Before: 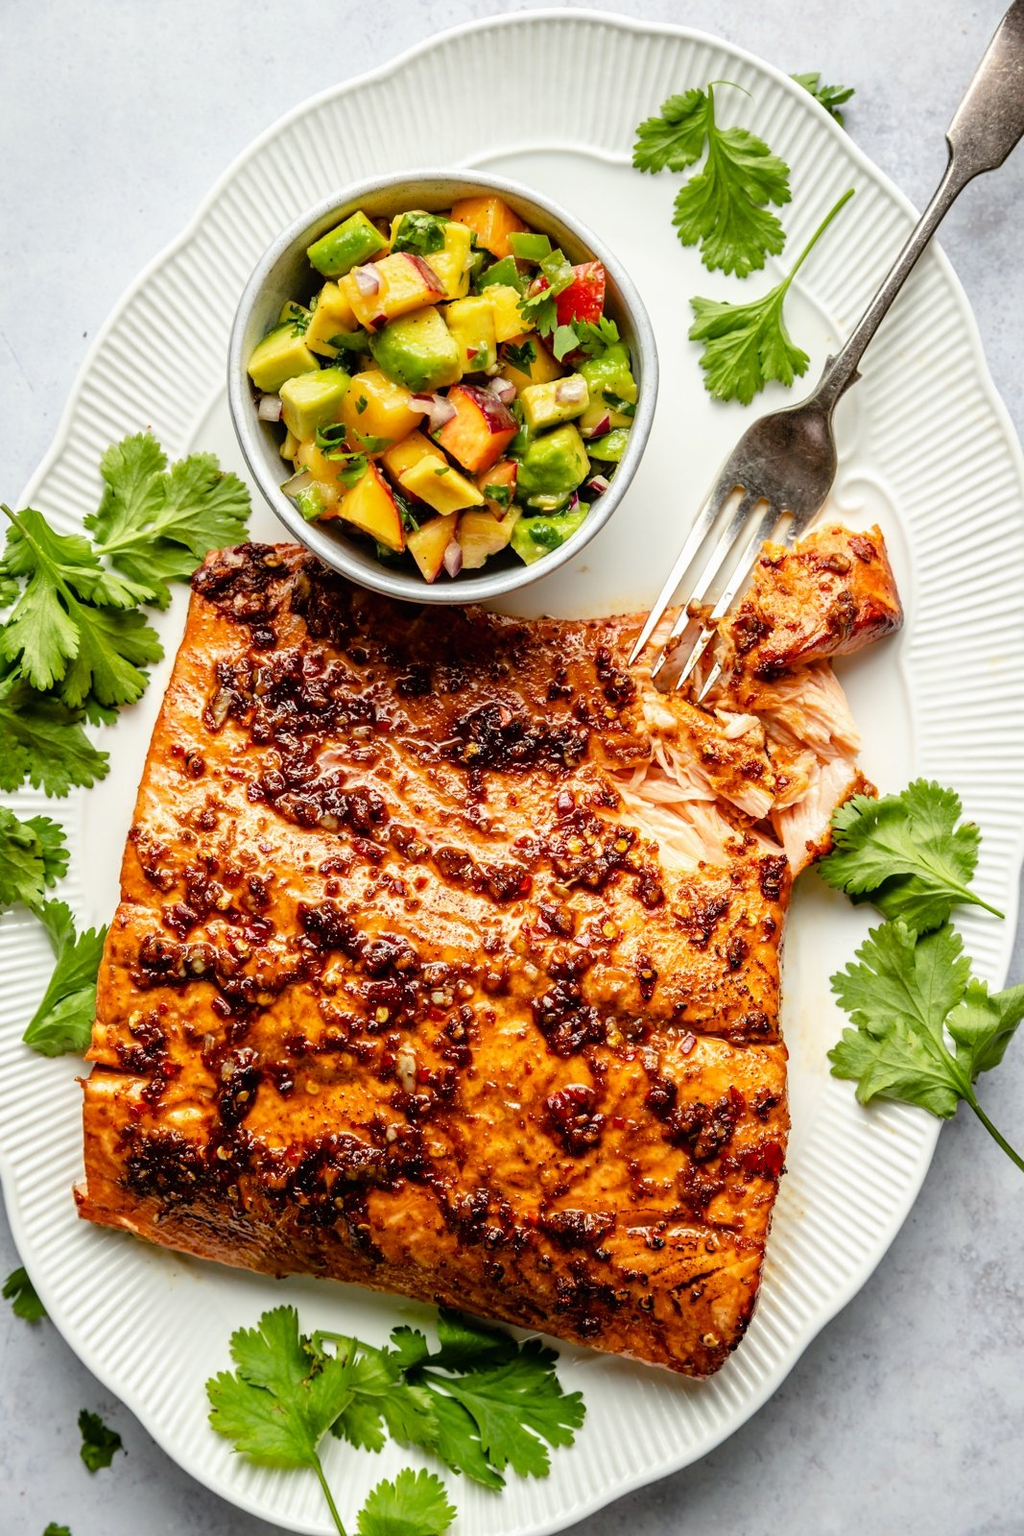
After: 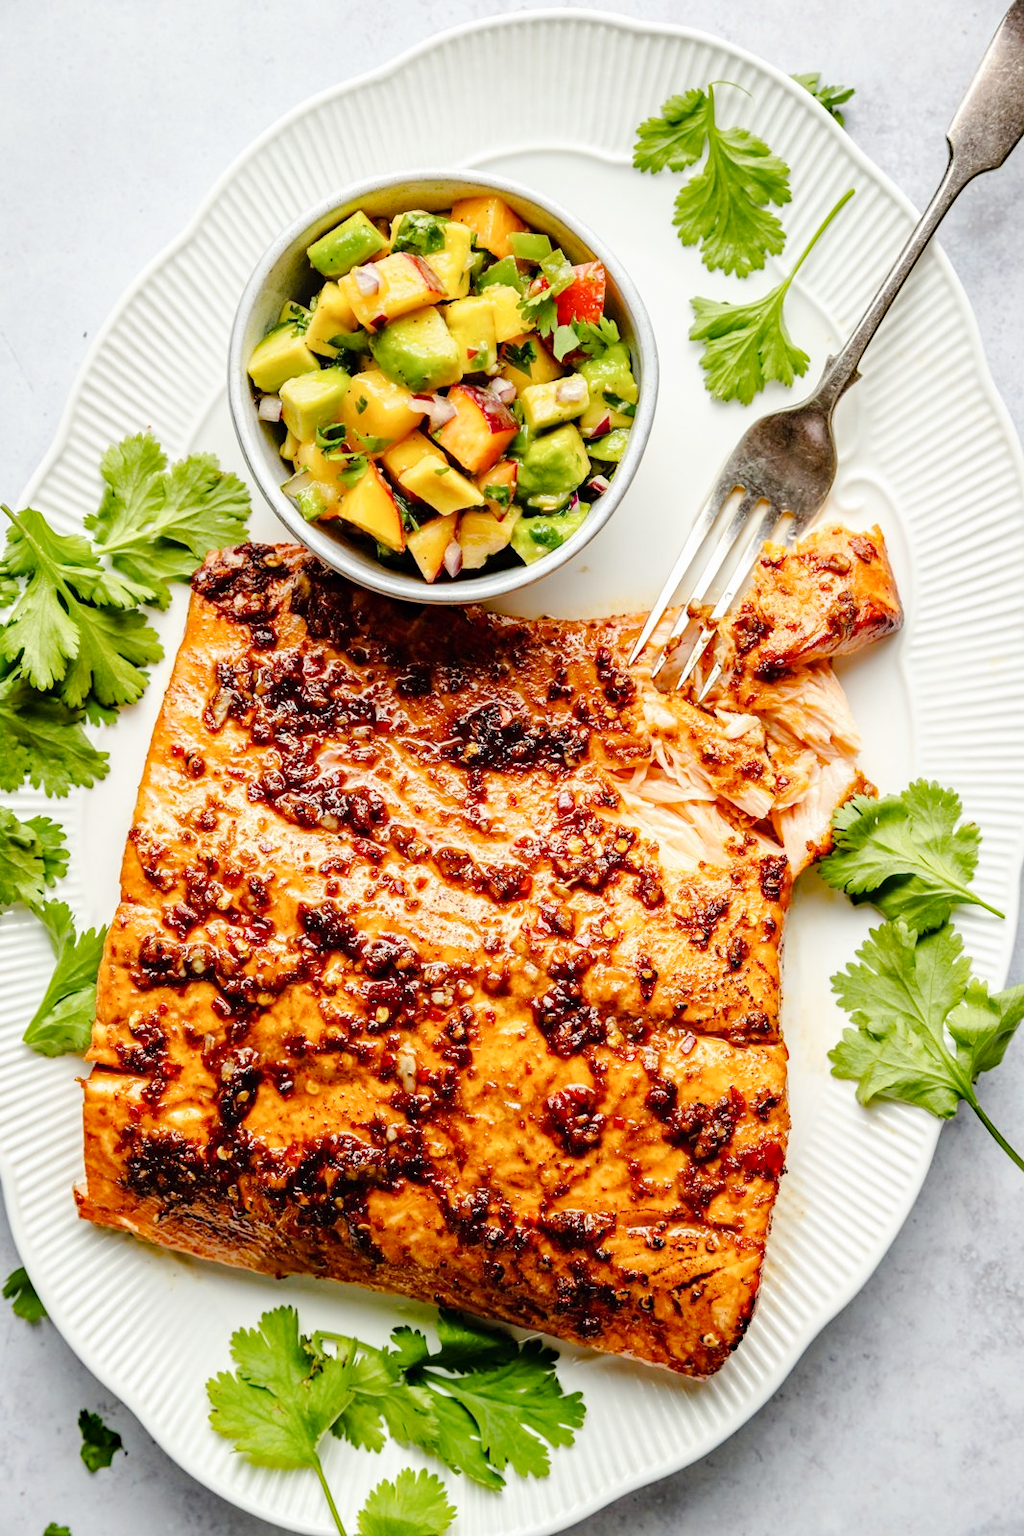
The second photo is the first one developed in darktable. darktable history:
haze removal: adaptive false
tone curve: curves: ch0 [(0, 0) (0.003, 0.004) (0.011, 0.015) (0.025, 0.033) (0.044, 0.059) (0.069, 0.092) (0.1, 0.132) (0.136, 0.18) (0.177, 0.235) (0.224, 0.297) (0.277, 0.366) (0.335, 0.44) (0.399, 0.52) (0.468, 0.594) (0.543, 0.661) (0.623, 0.727) (0.709, 0.79) (0.801, 0.86) (0.898, 0.928) (1, 1)], preserve colors none
